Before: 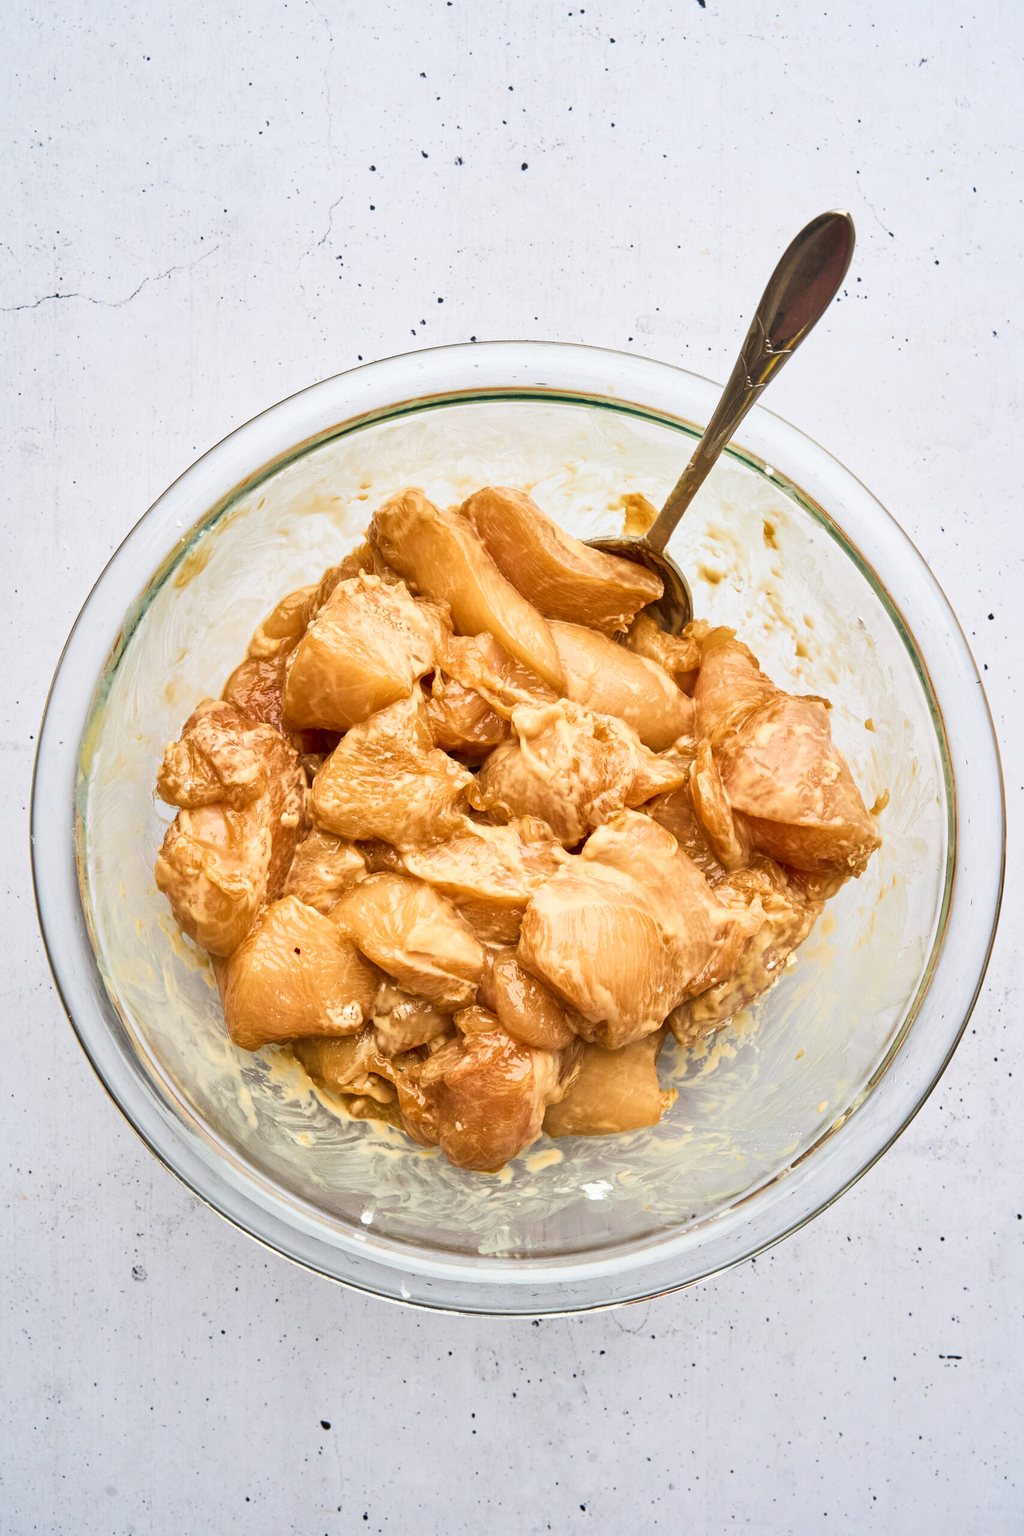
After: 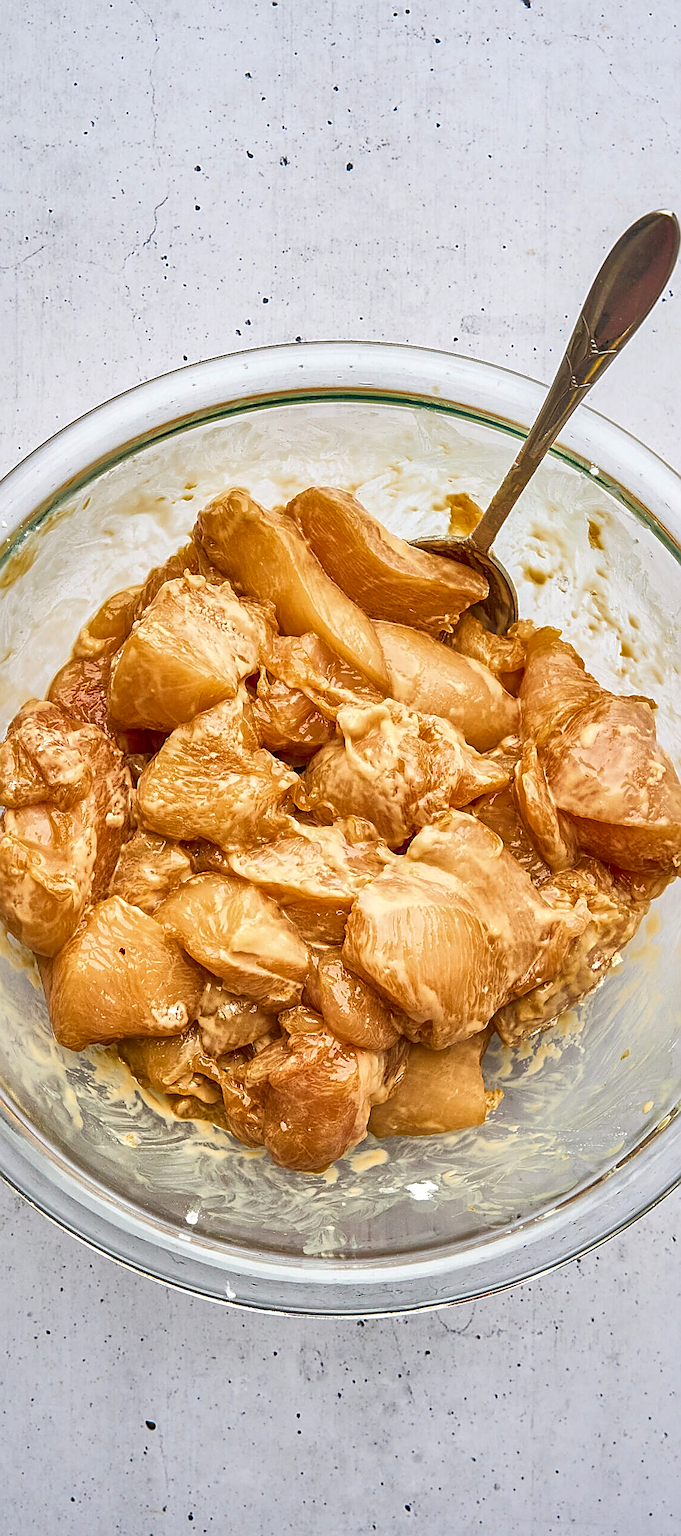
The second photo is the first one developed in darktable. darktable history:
shadows and highlights: on, module defaults
crop: left 17.131%, right 16.319%
local contrast: detail 130%
sharpen: radius 1.648, amount 1.29
